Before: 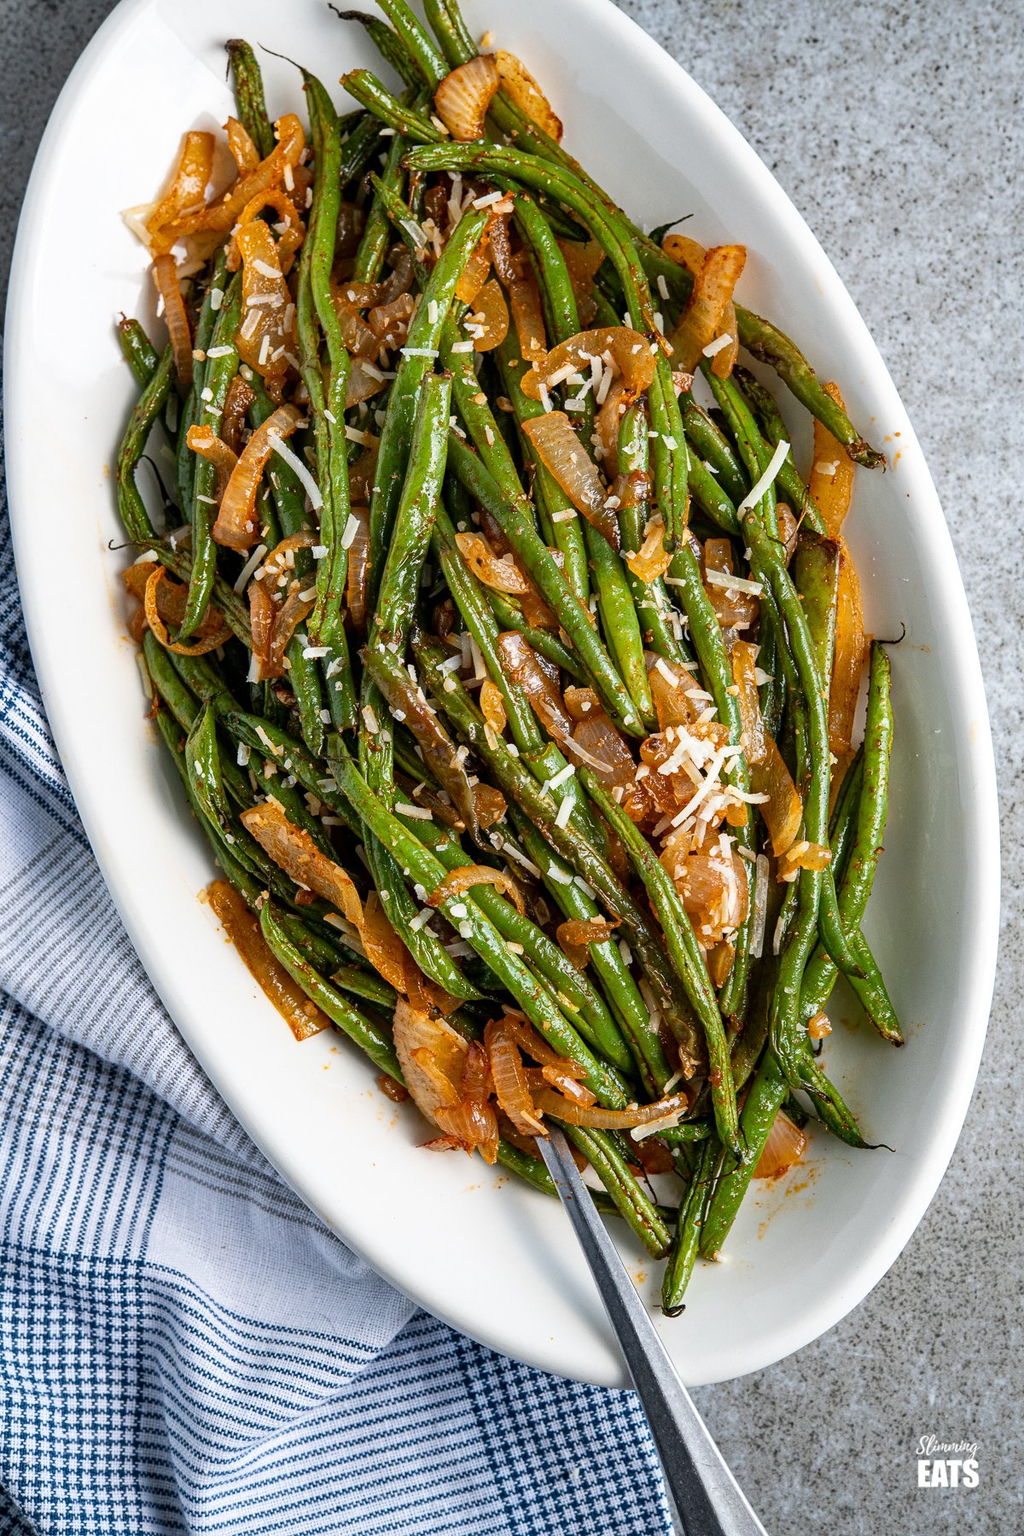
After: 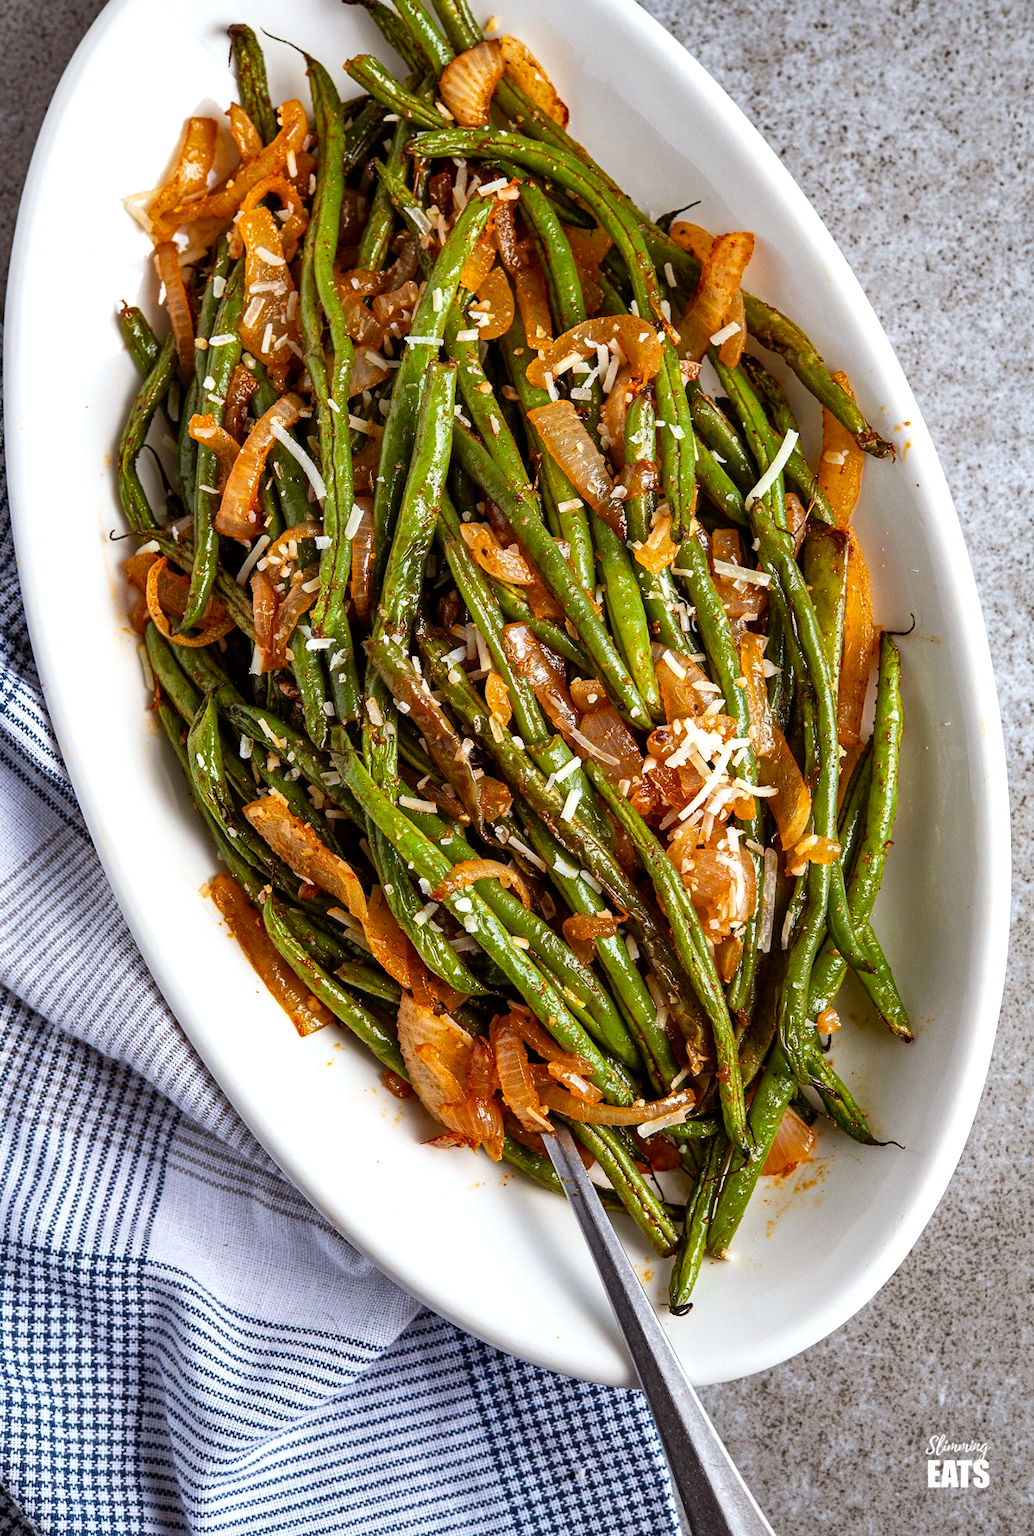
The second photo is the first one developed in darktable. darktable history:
crop: top 1.049%, right 0.001%
exposure: exposure 0.197 EV, compensate highlight preservation false
shadows and highlights: shadows 49, highlights -41, soften with gaussian
white balance: red 0.986, blue 1.01
sharpen: radius 2.883, amount 0.868, threshold 47.523
rgb levels: mode RGB, independent channels, levels [[0, 0.5, 1], [0, 0.521, 1], [0, 0.536, 1]]
